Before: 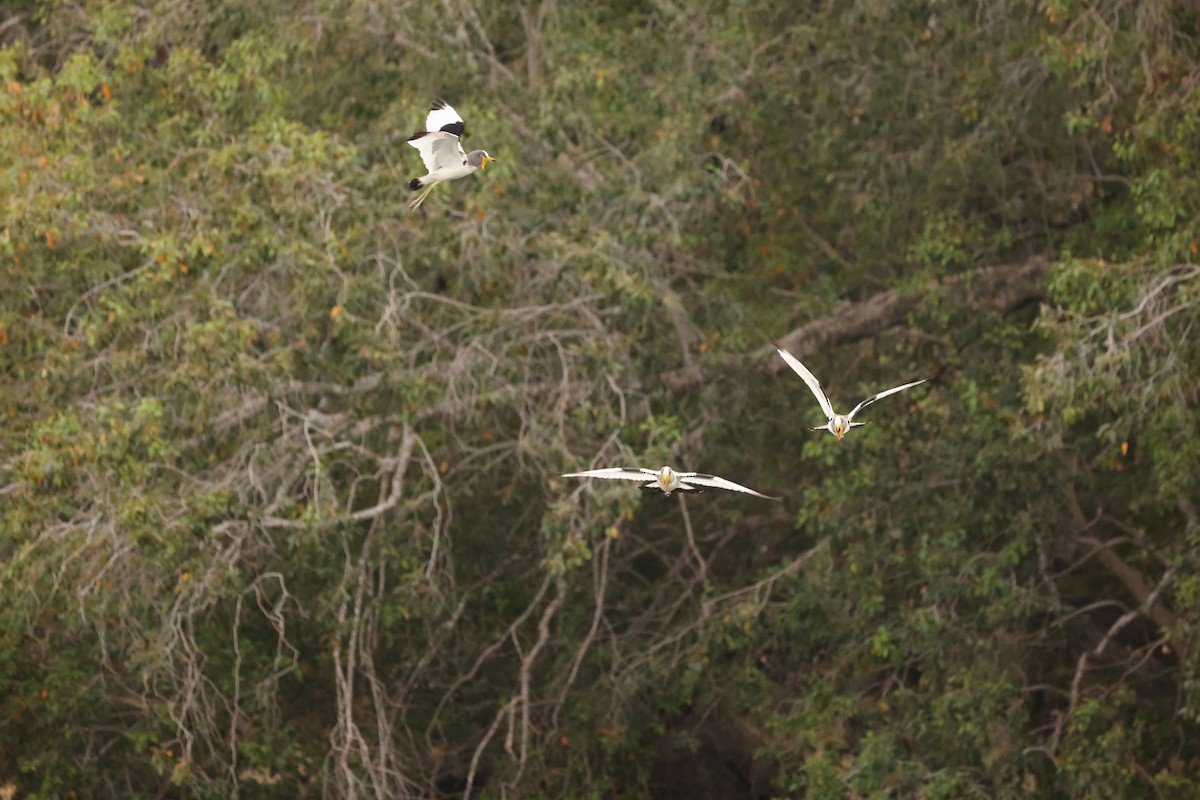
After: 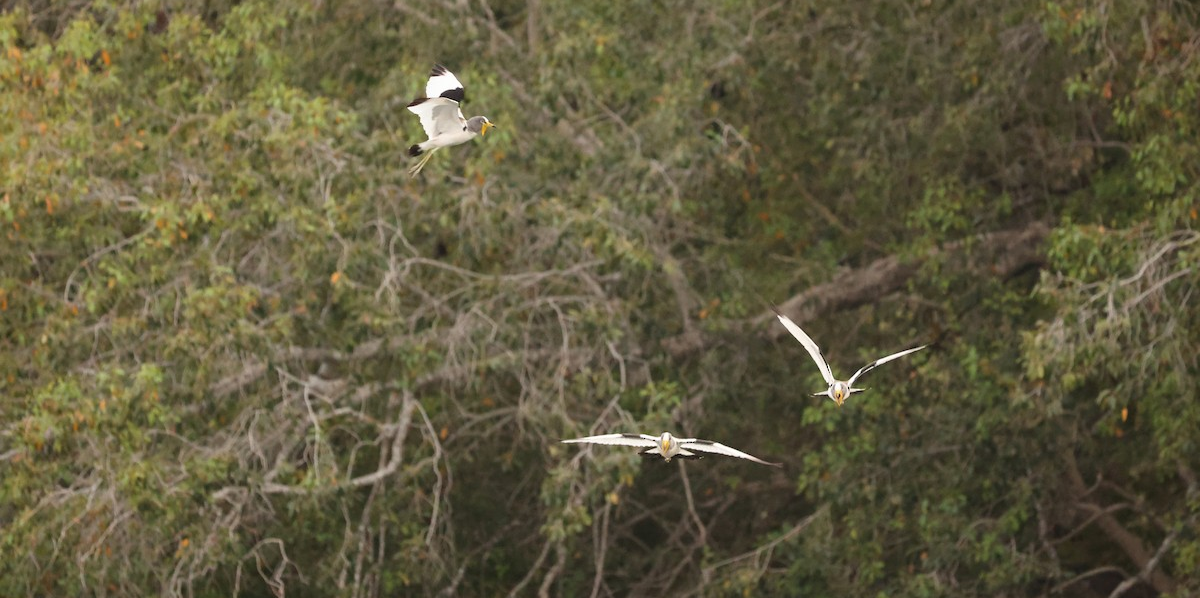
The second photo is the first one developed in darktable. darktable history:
crop: top 4.273%, bottom 20.956%
